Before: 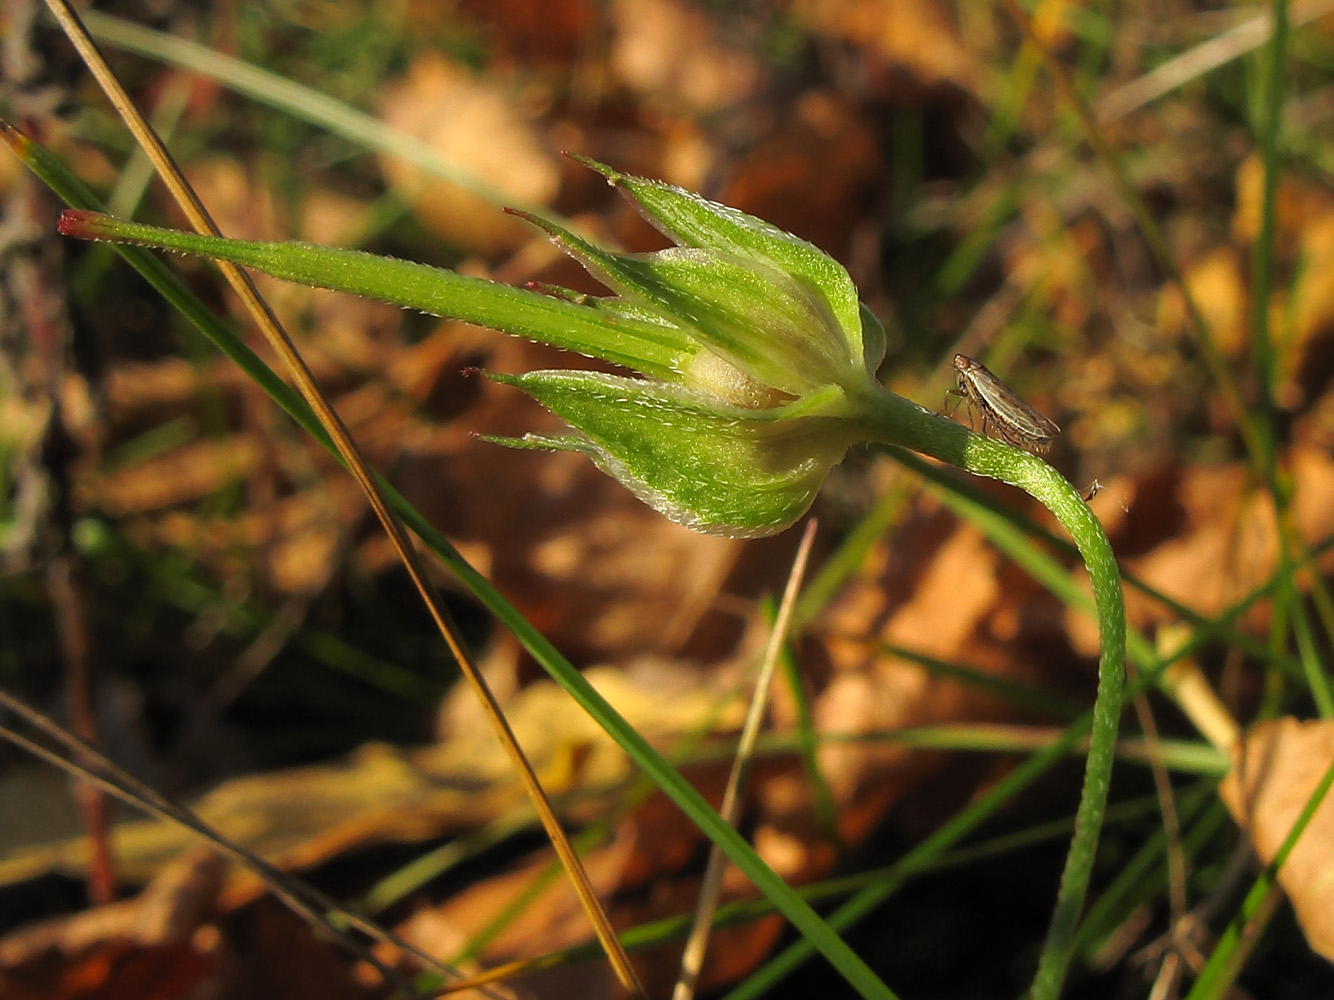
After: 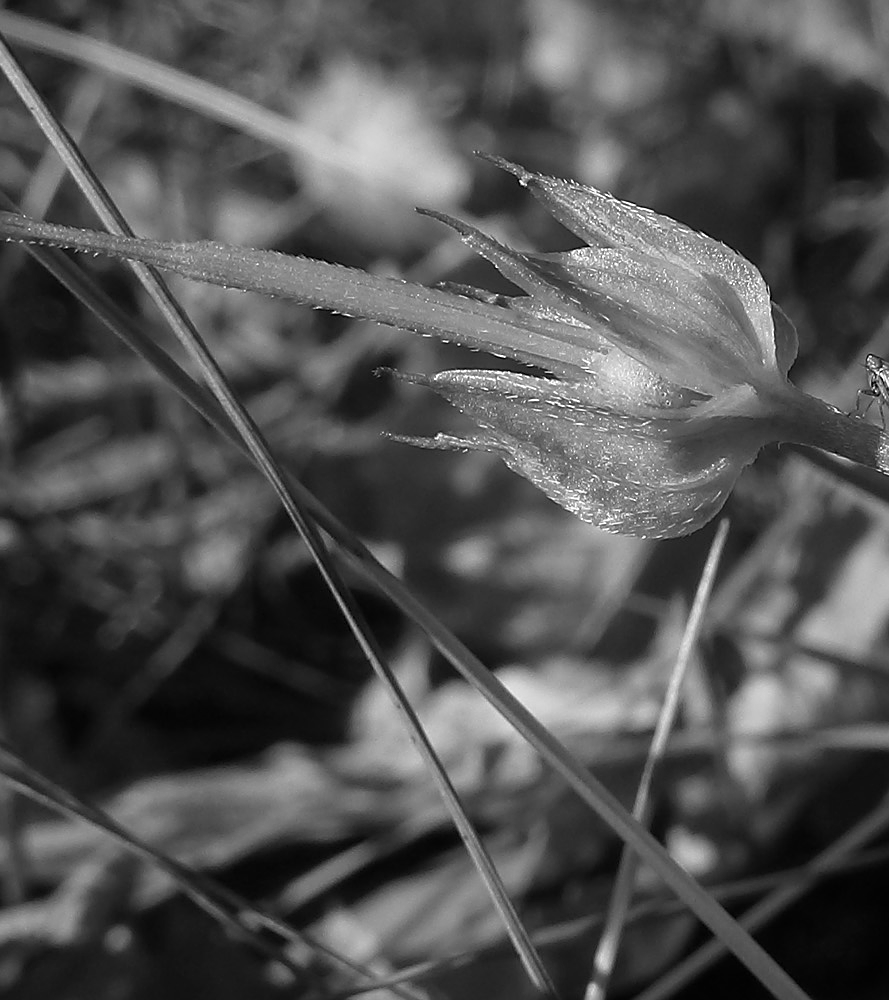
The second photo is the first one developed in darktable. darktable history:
monochrome: on, module defaults
crop and rotate: left 6.617%, right 26.717%
sharpen: on, module defaults
